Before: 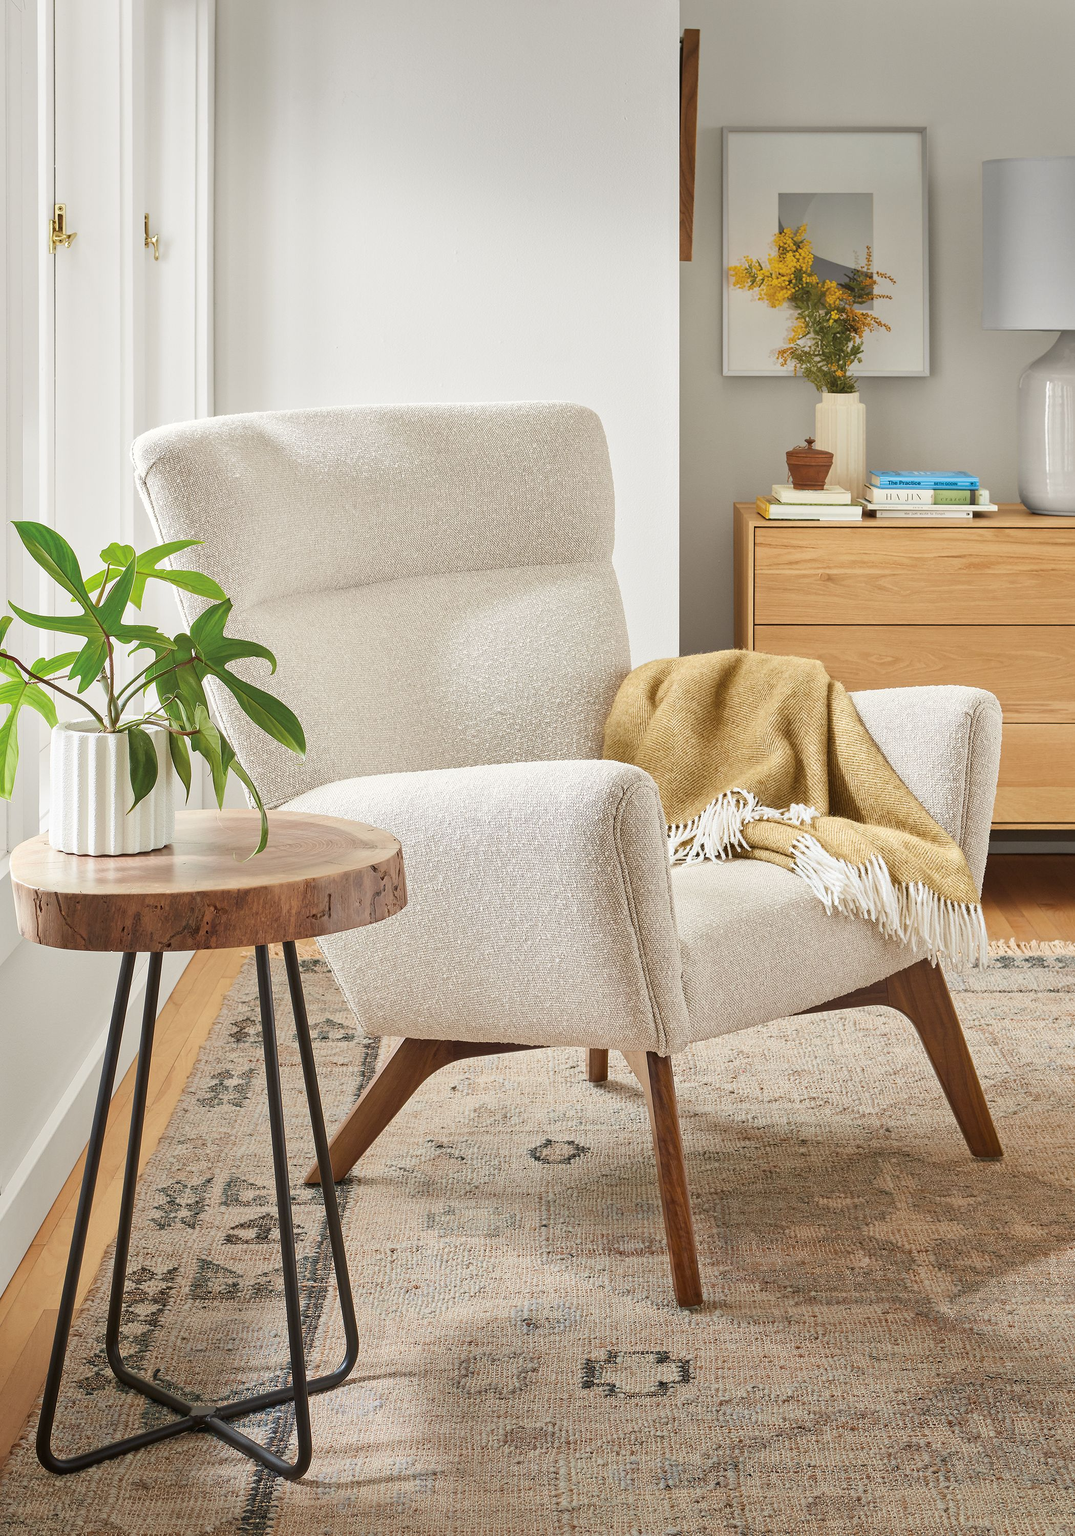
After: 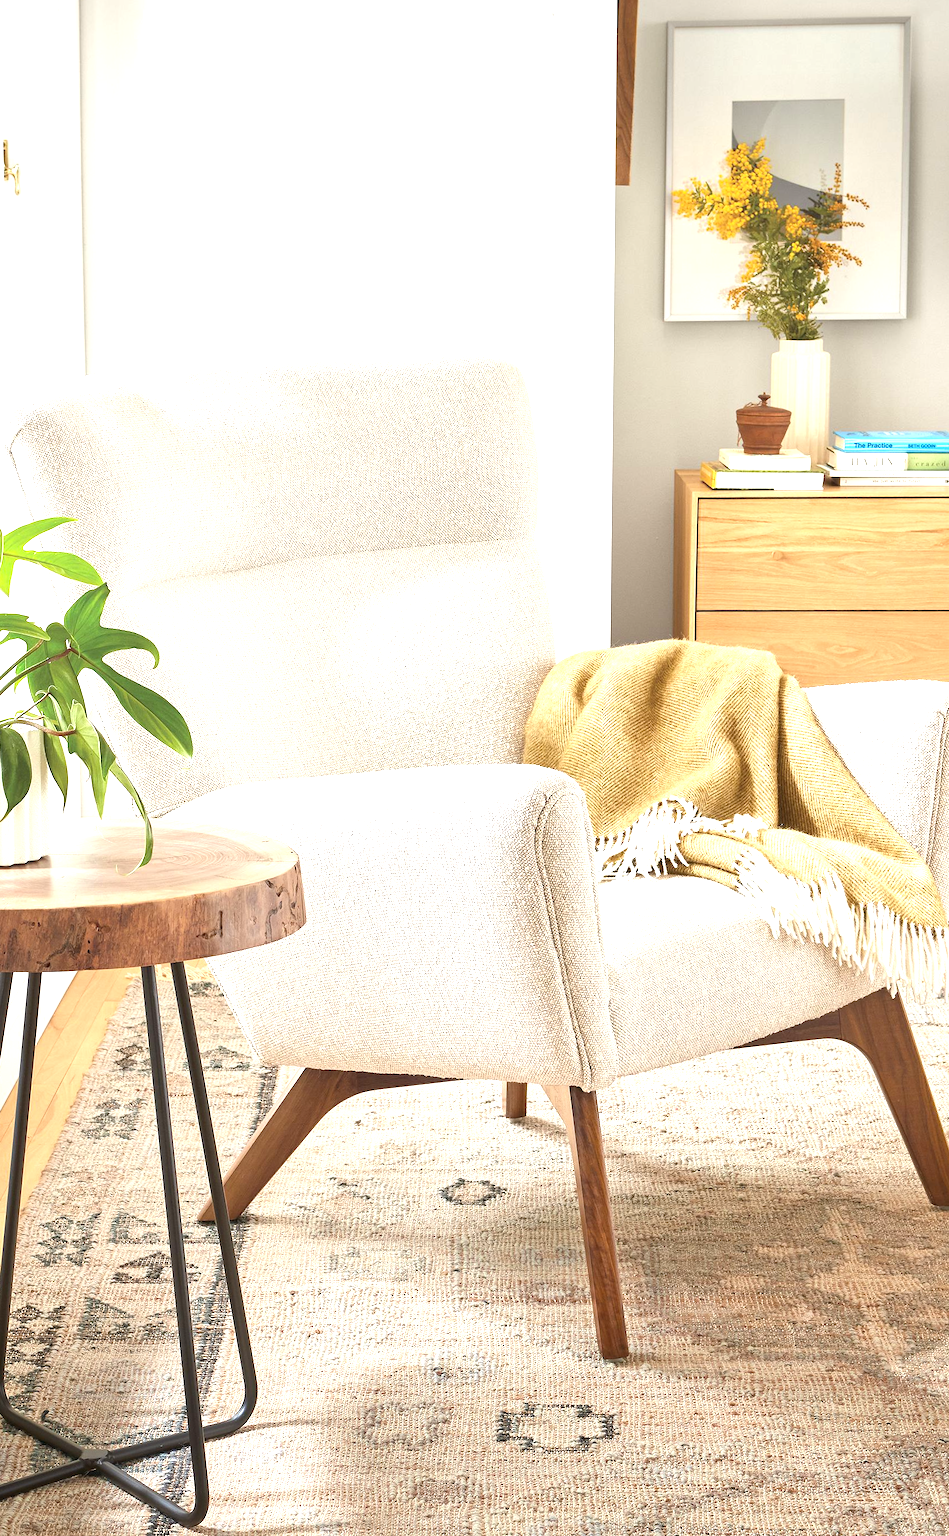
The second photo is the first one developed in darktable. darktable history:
crop: left 9.807%, top 6.259%, right 7.334%, bottom 2.177%
rotate and perspective: rotation 0.074°, lens shift (vertical) 0.096, lens shift (horizontal) -0.041, crop left 0.043, crop right 0.952, crop top 0.024, crop bottom 0.979
exposure: black level correction 0, exposure 1.1 EV, compensate exposure bias true, compensate highlight preservation false
color zones: curves: ch0 [(0.068, 0.464) (0.25, 0.5) (0.48, 0.508) (0.75, 0.536) (0.886, 0.476) (0.967, 0.456)]; ch1 [(0.066, 0.456) (0.25, 0.5) (0.616, 0.508) (0.746, 0.56) (0.934, 0.444)]
